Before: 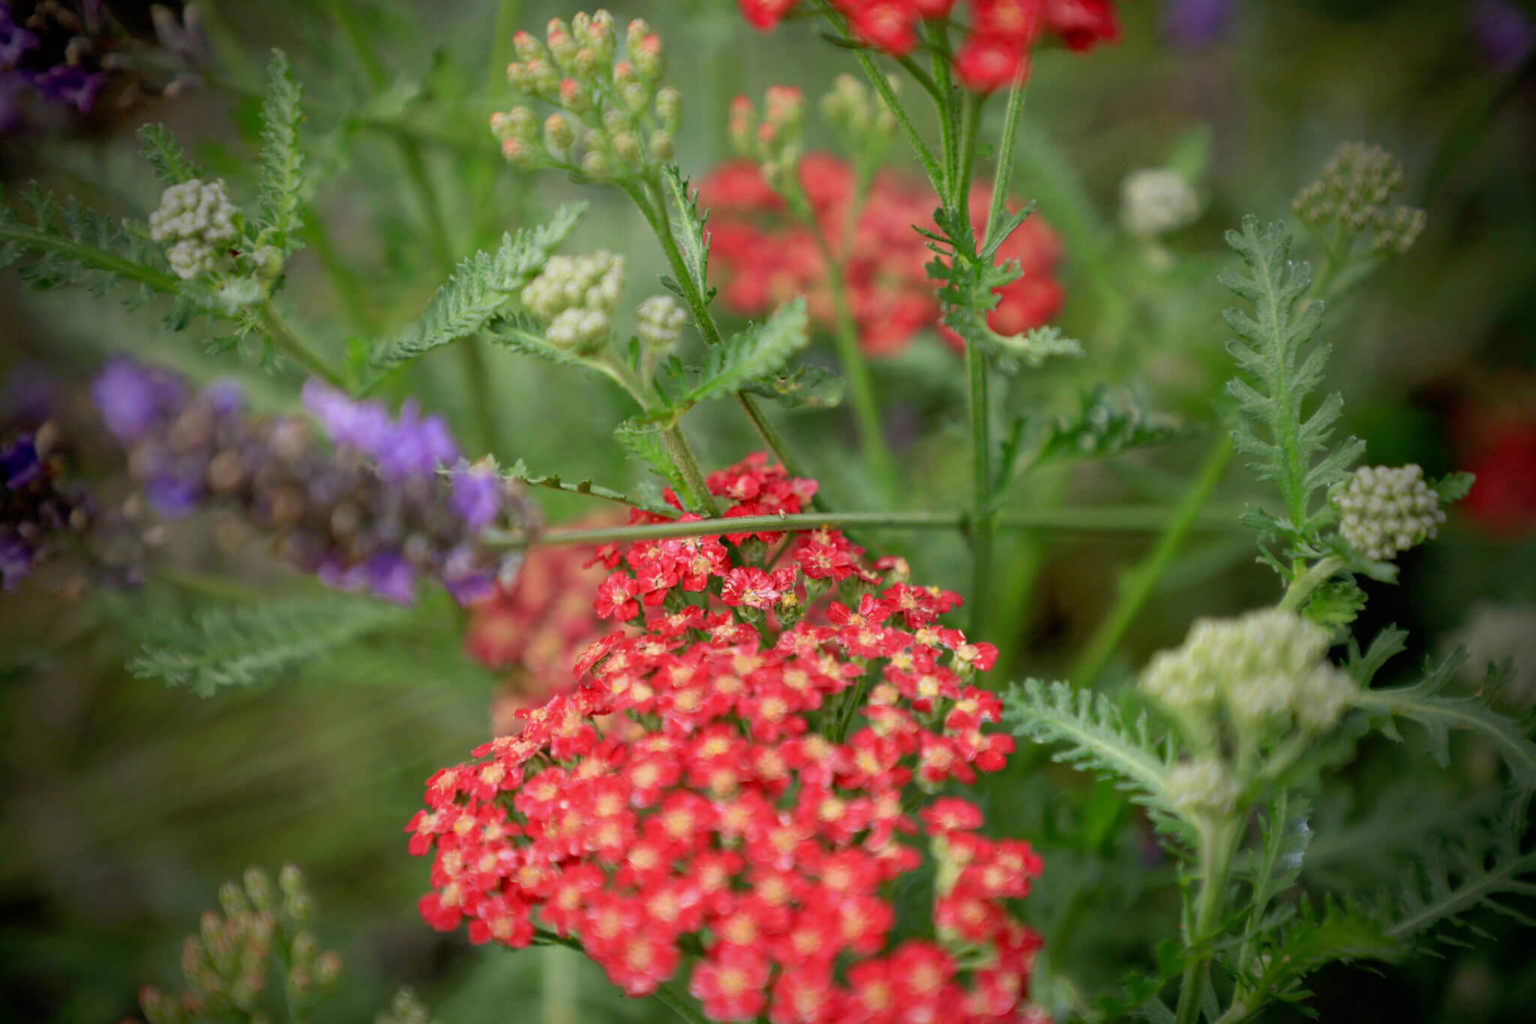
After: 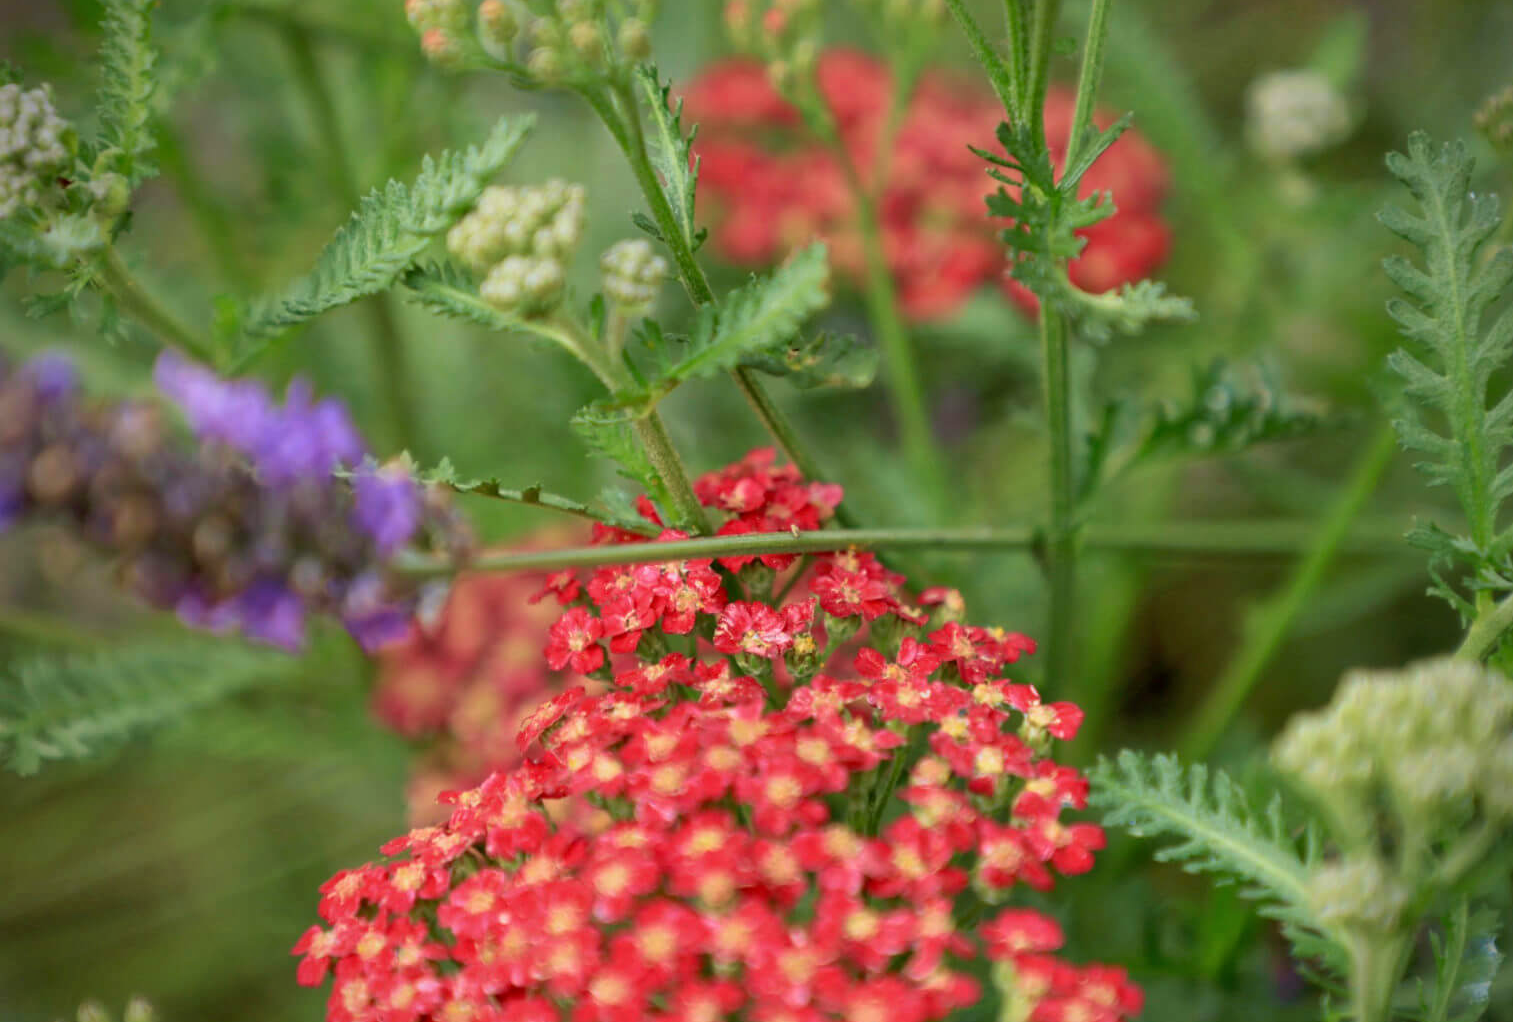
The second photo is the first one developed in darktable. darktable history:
contrast brightness saturation: contrast 0.046
crop and rotate: left 12.156%, top 11.371%, right 13.925%, bottom 13.739%
velvia: on, module defaults
shadows and highlights: low approximation 0.01, soften with gaussian
